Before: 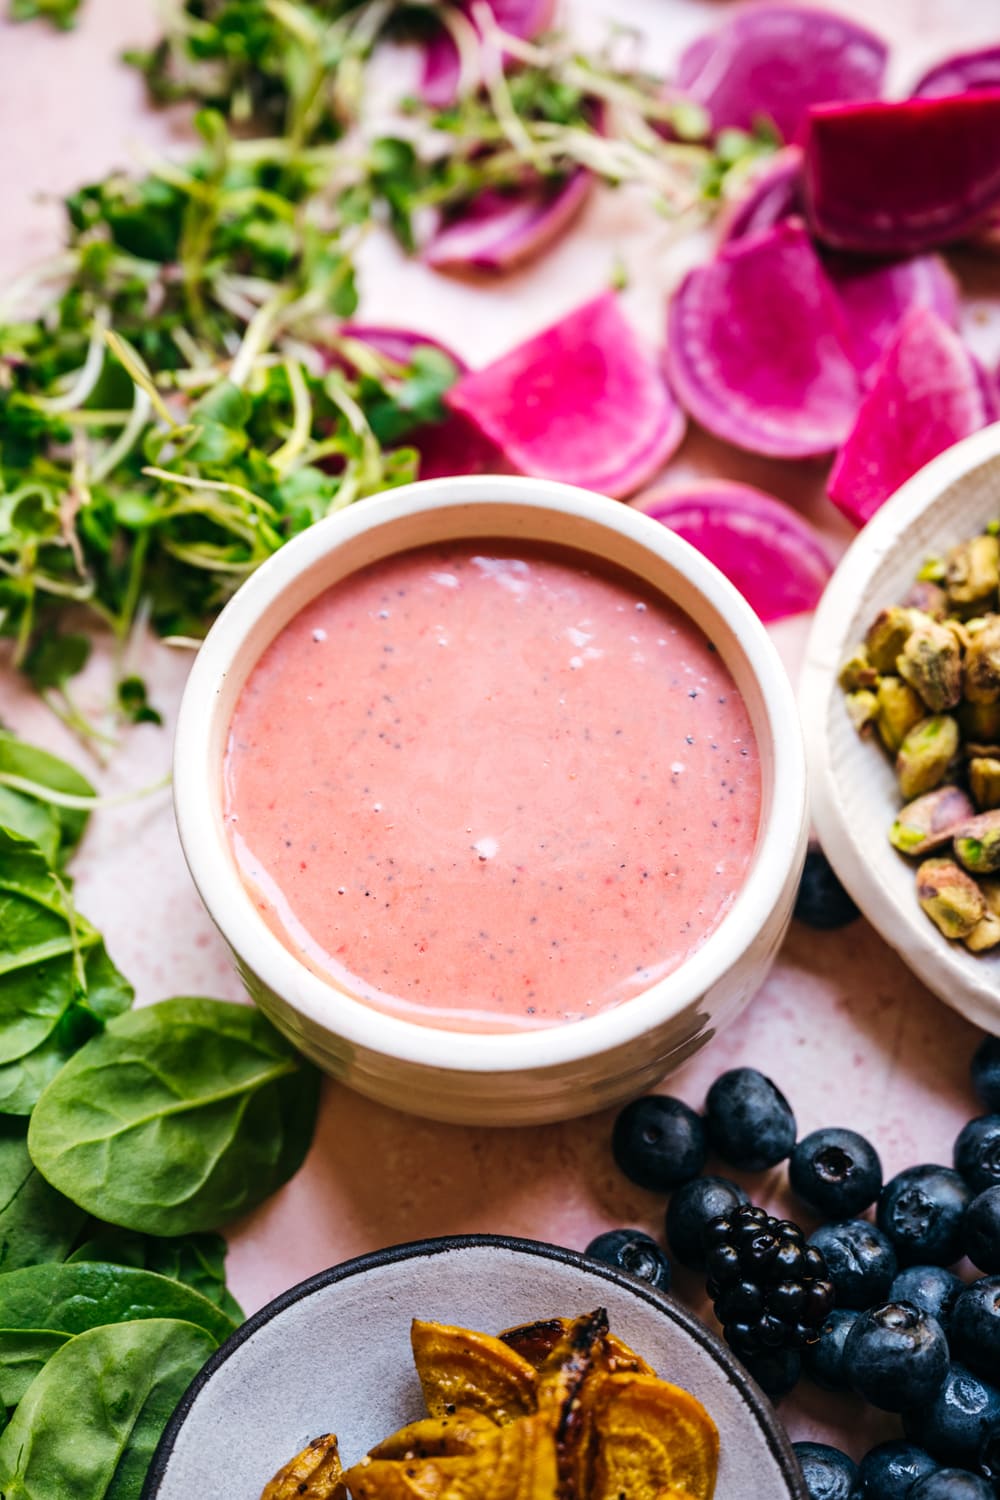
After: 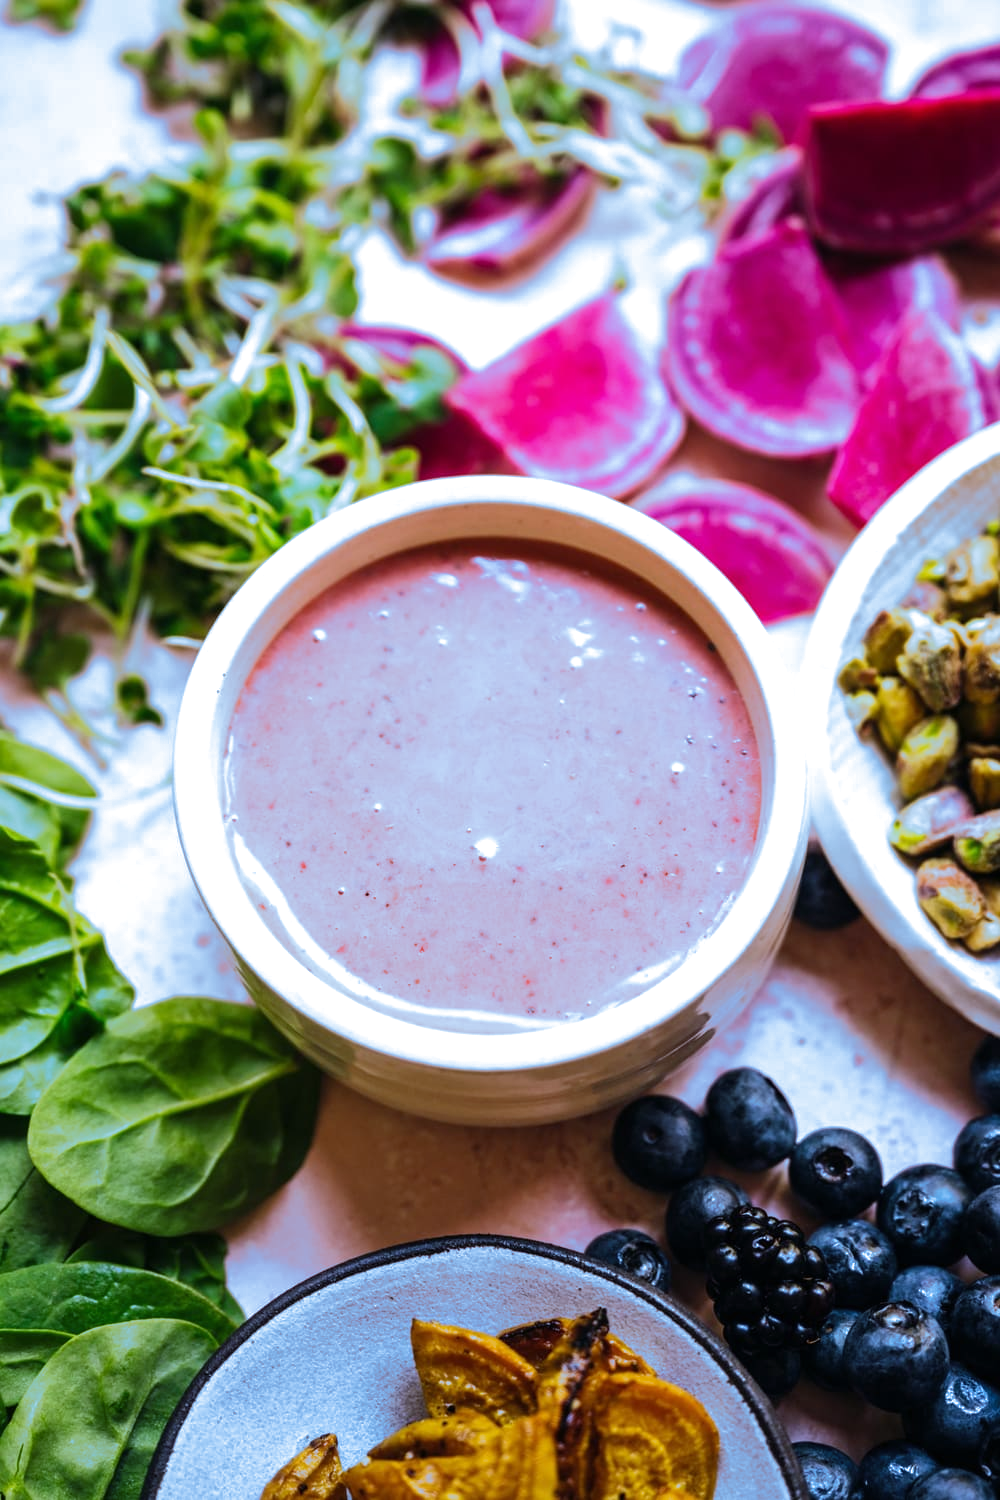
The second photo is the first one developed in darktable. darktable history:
split-toning: shadows › hue 351.18°, shadows › saturation 0.86, highlights › hue 218.82°, highlights › saturation 0.73, balance -19.167
white balance: red 0.948, green 1.02, blue 1.176
